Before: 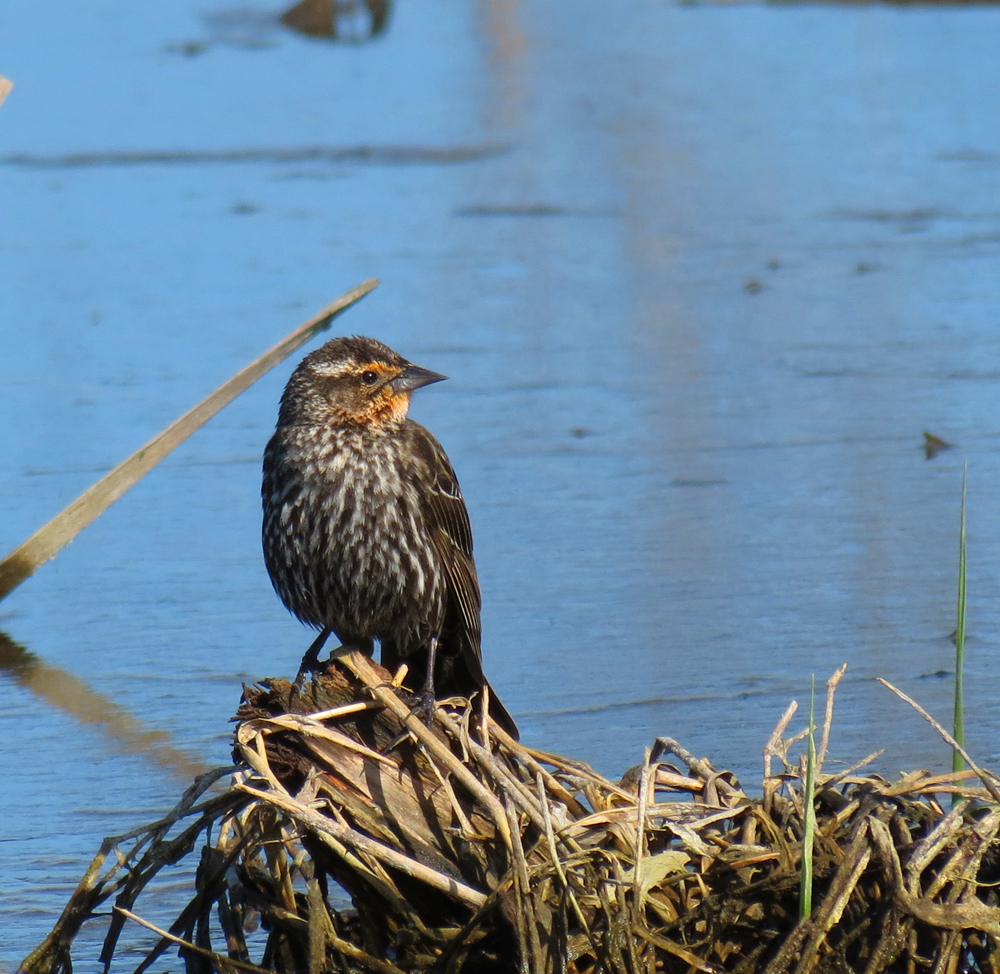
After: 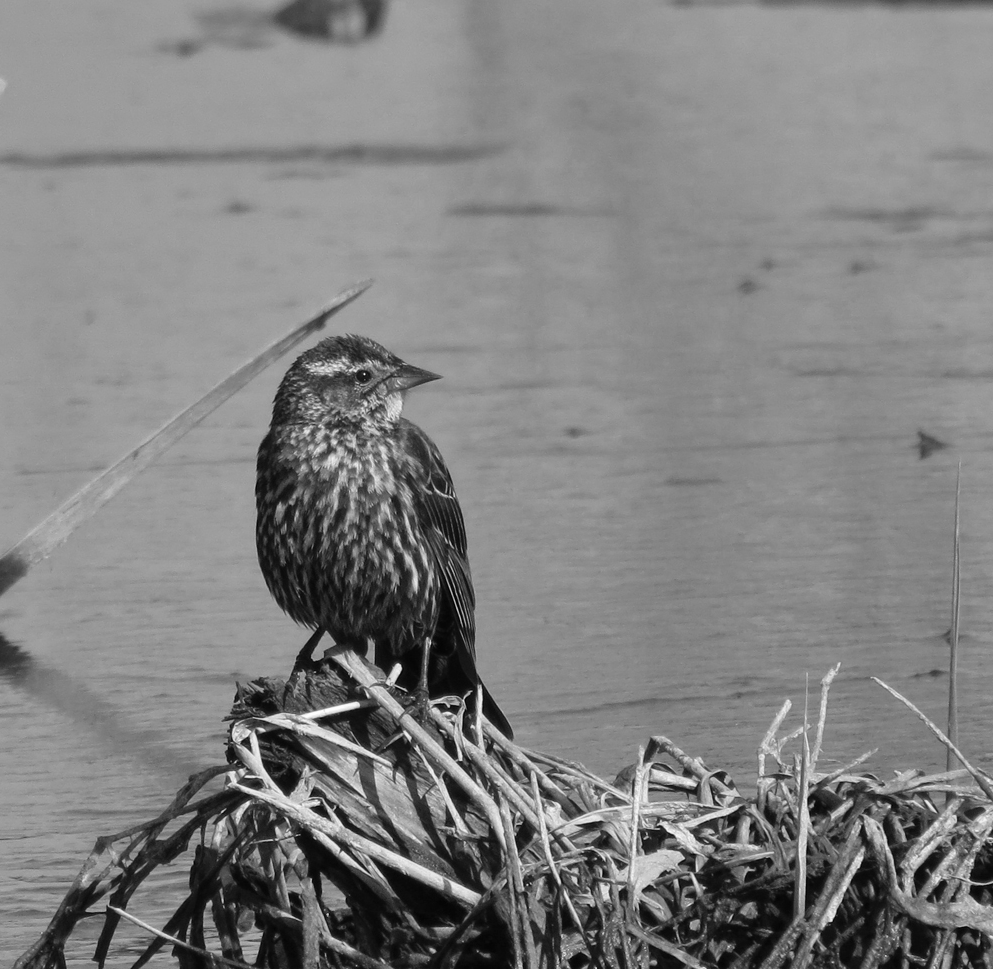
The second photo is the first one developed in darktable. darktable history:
shadows and highlights: low approximation 0.01, soften with gaussian
crop and rotate: left 0.614%, top 0.179%, bottom 0.309%
monochrome: a 1.94, b -0.638
